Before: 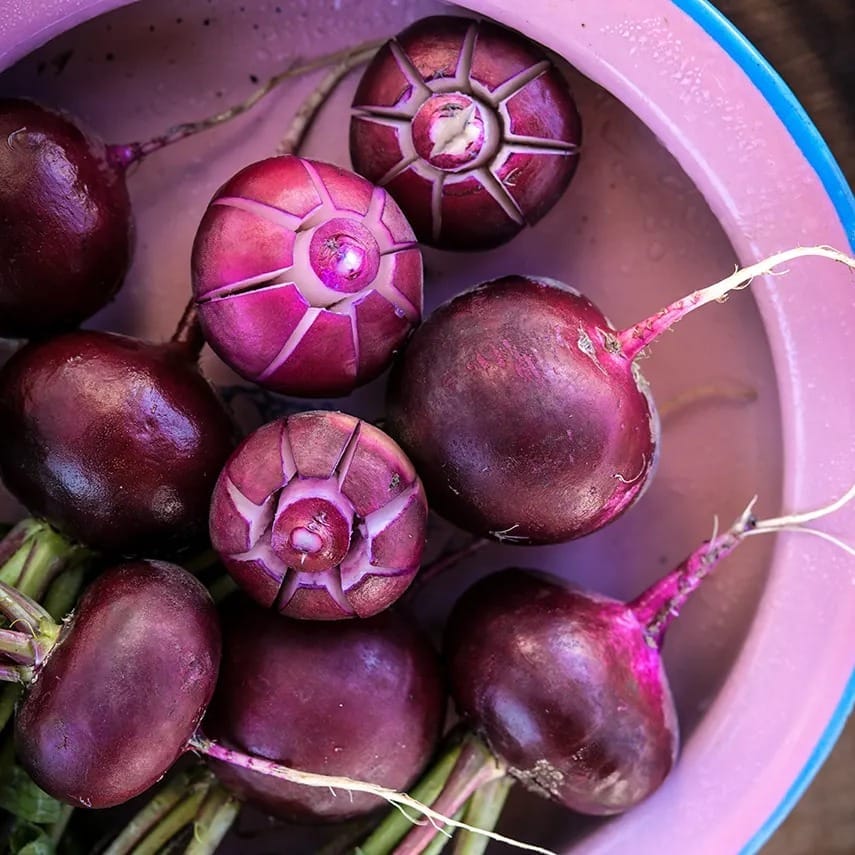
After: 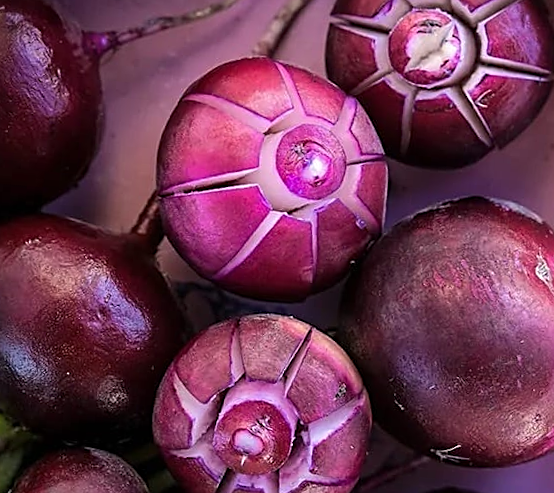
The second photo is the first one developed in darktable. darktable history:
crop and rotate: angle -4.99°, left 2.122%, top 6.945%, right 27.566%, bottom 30.519%
sharpen: on, module defaults
color balance: on, module defaults
